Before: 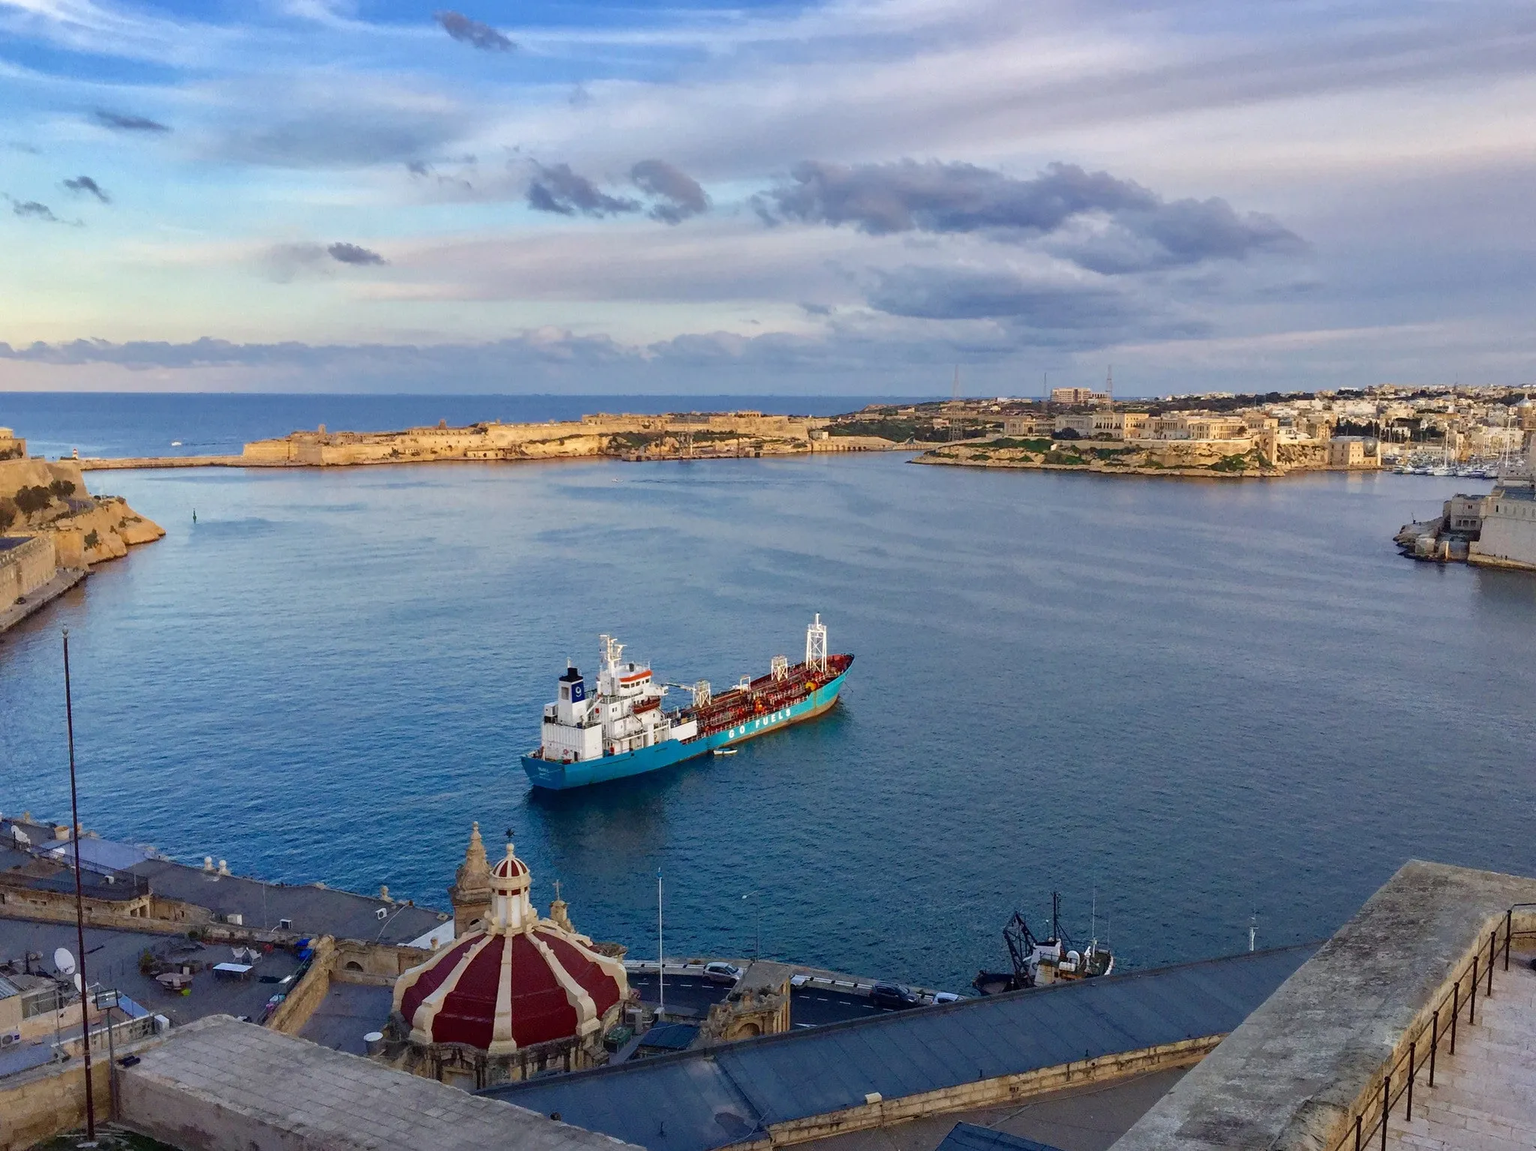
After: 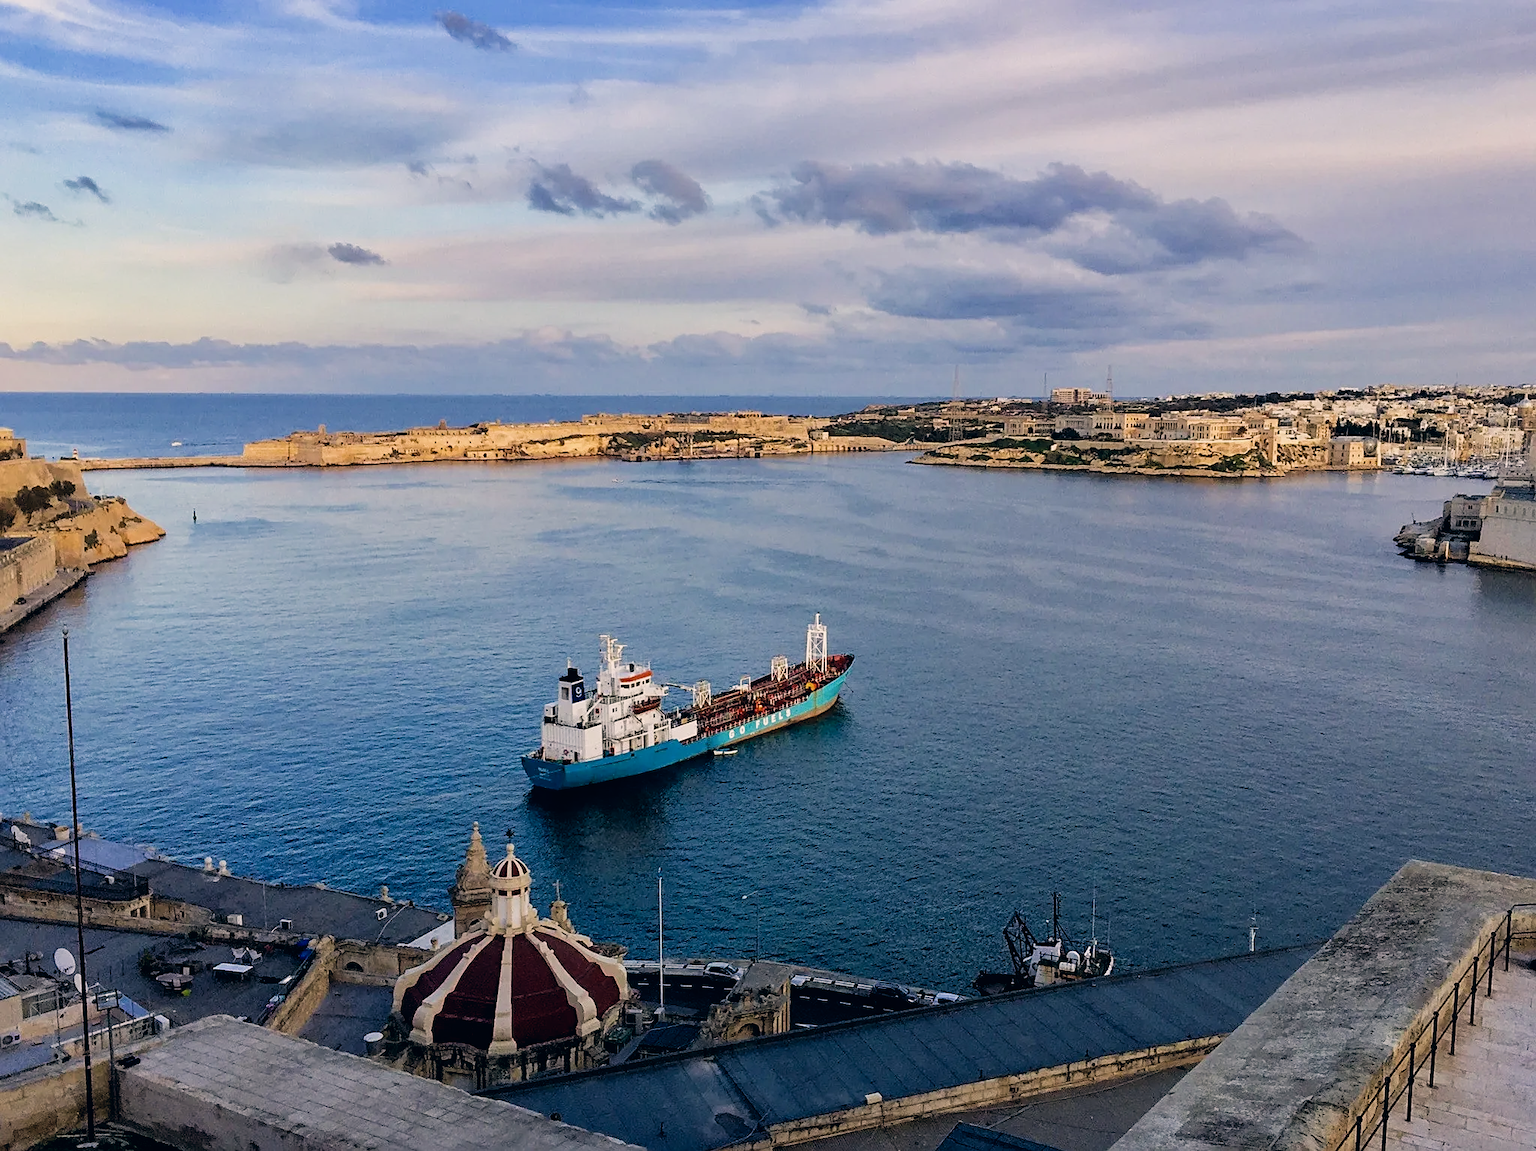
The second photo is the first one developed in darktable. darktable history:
filmic rgb: black relative exposure -5 EV, white relative exposure 3.5 EV, hardness 3.19, contrast 1.2, highlights saturation mix -50%
color correction: highlights a* 5.38, highlights b* 5.3, shadows a* -4.26, shadows b* -5.11
sharpen: on, module defaults
